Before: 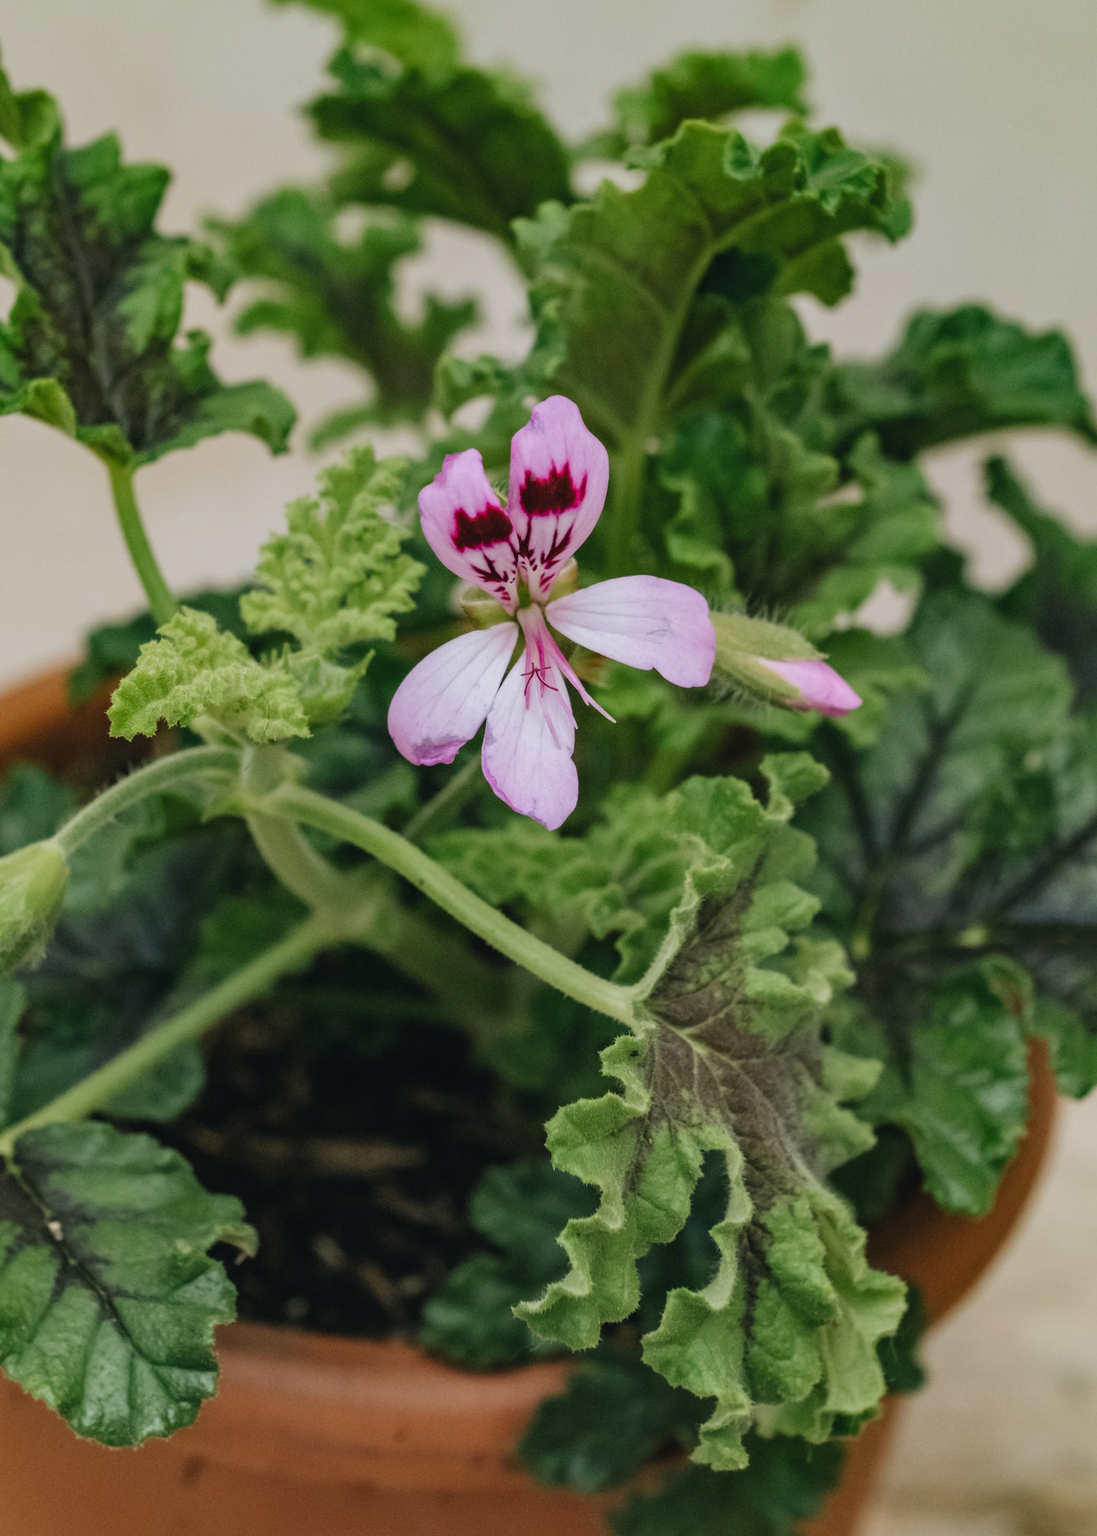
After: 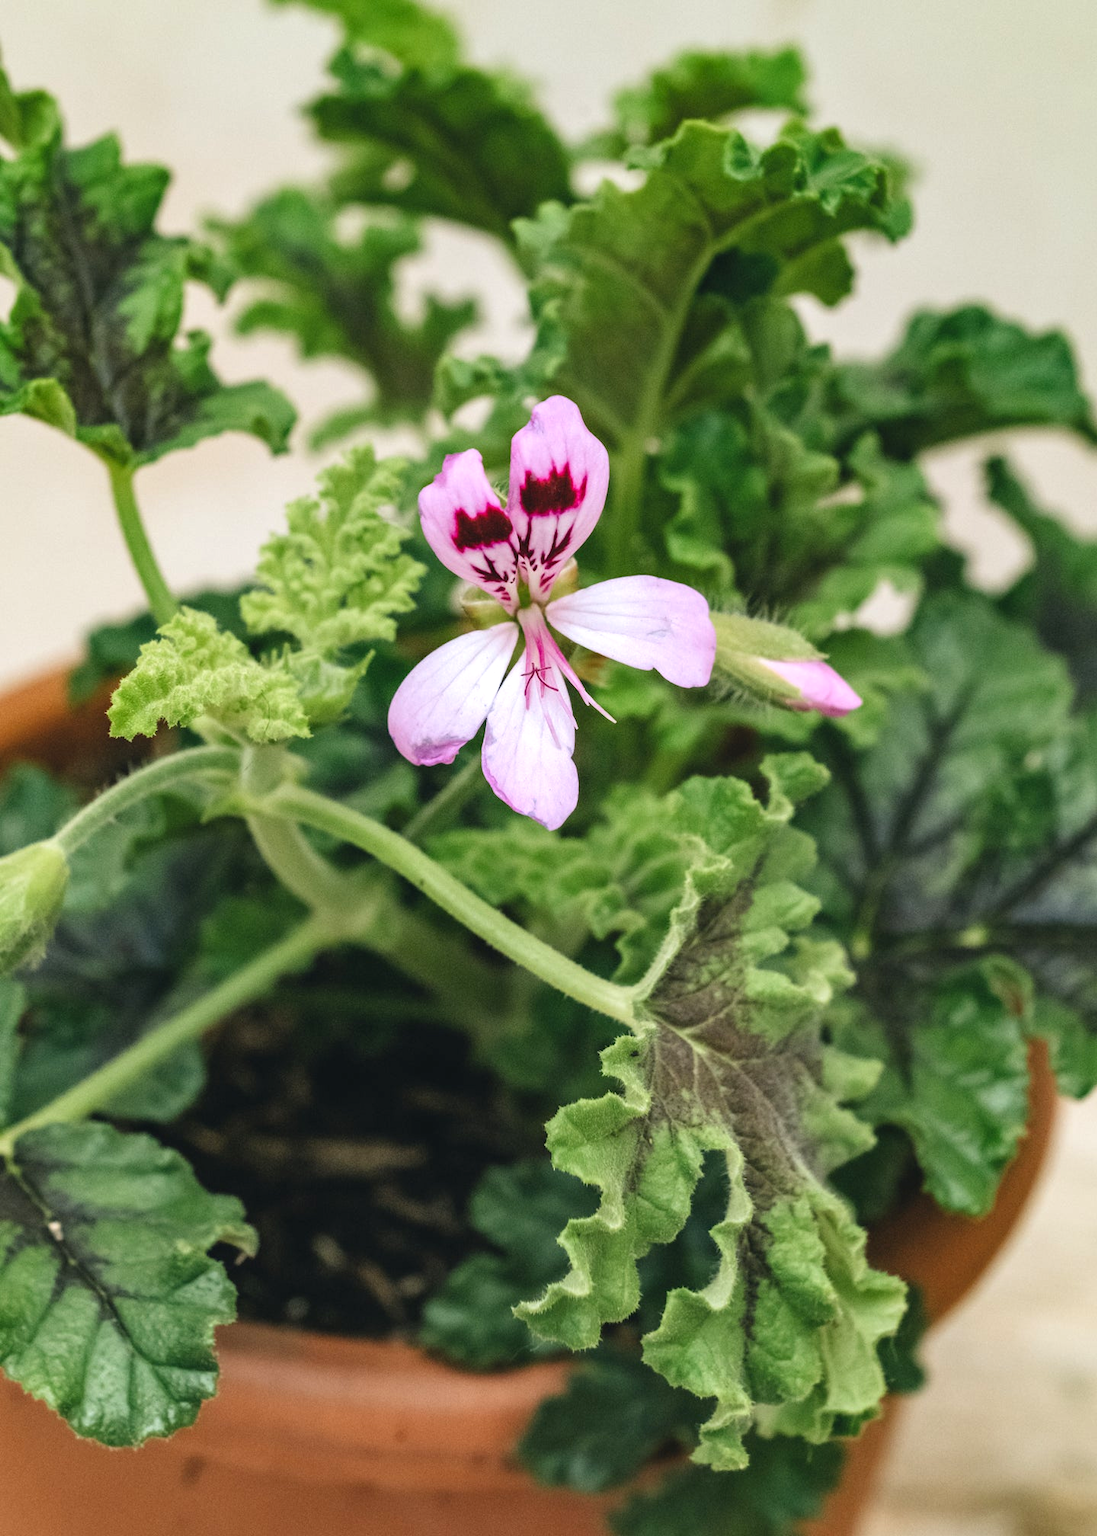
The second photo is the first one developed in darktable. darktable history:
exposure: exposure 0.665 EV, compensate highlight preservation false
